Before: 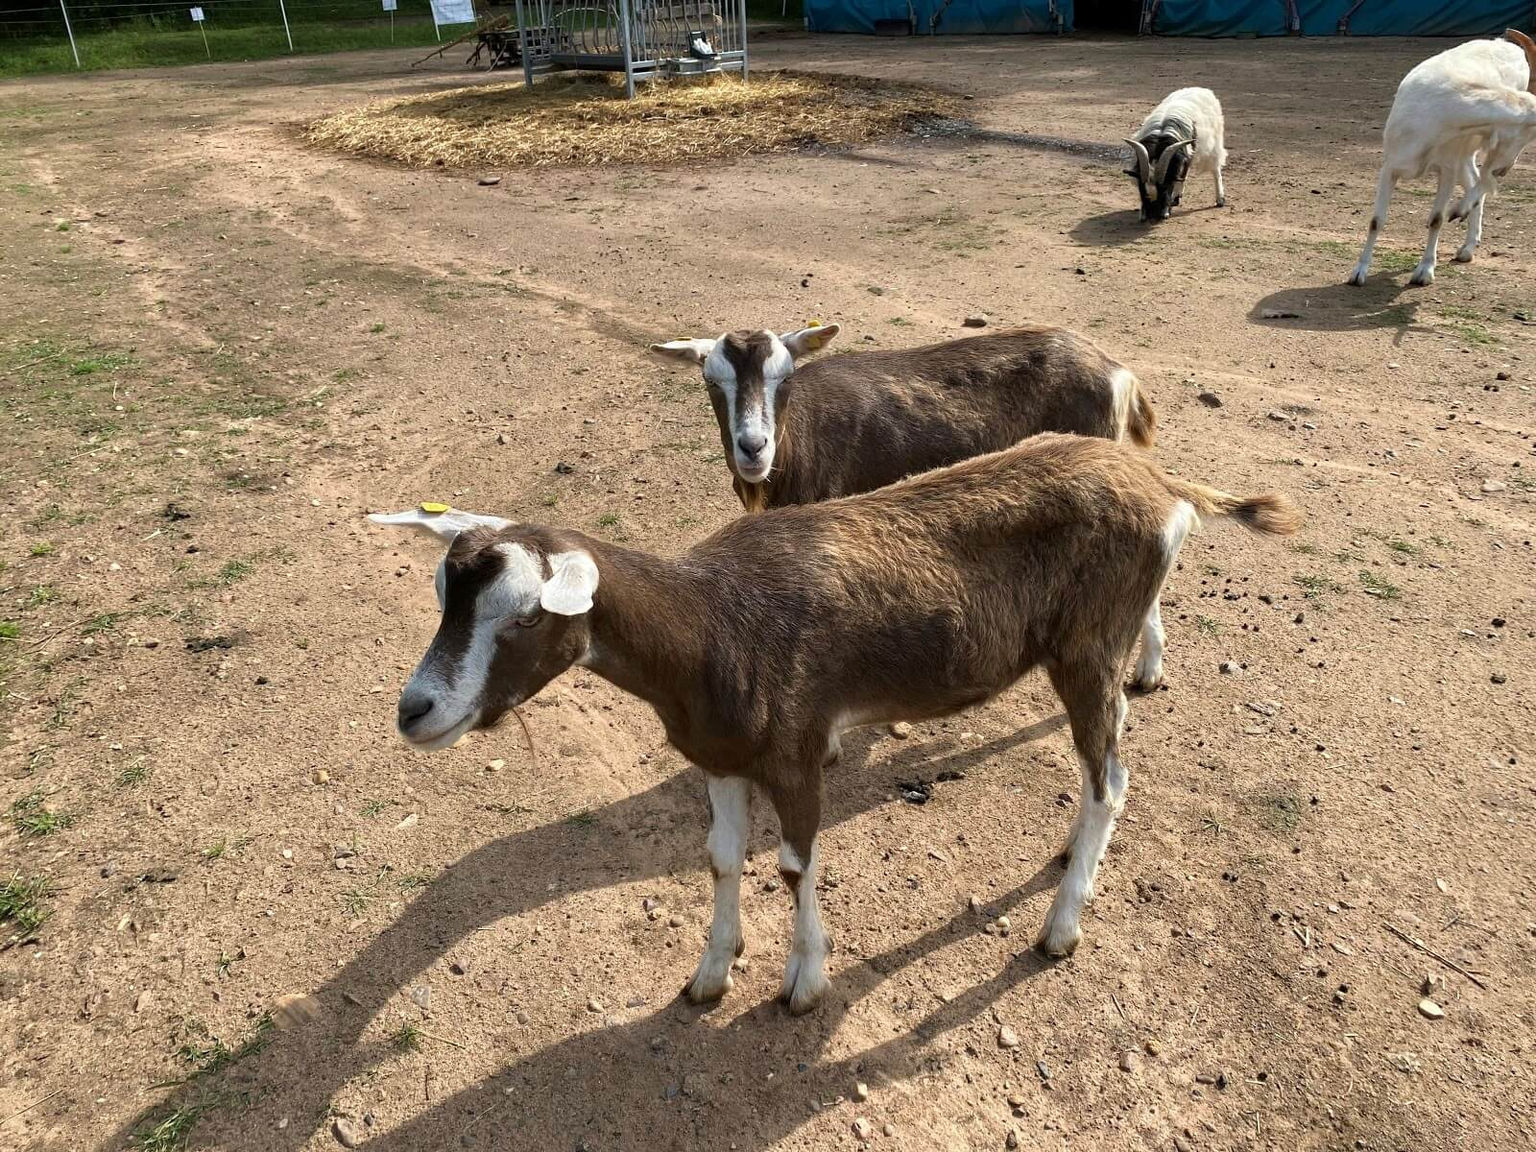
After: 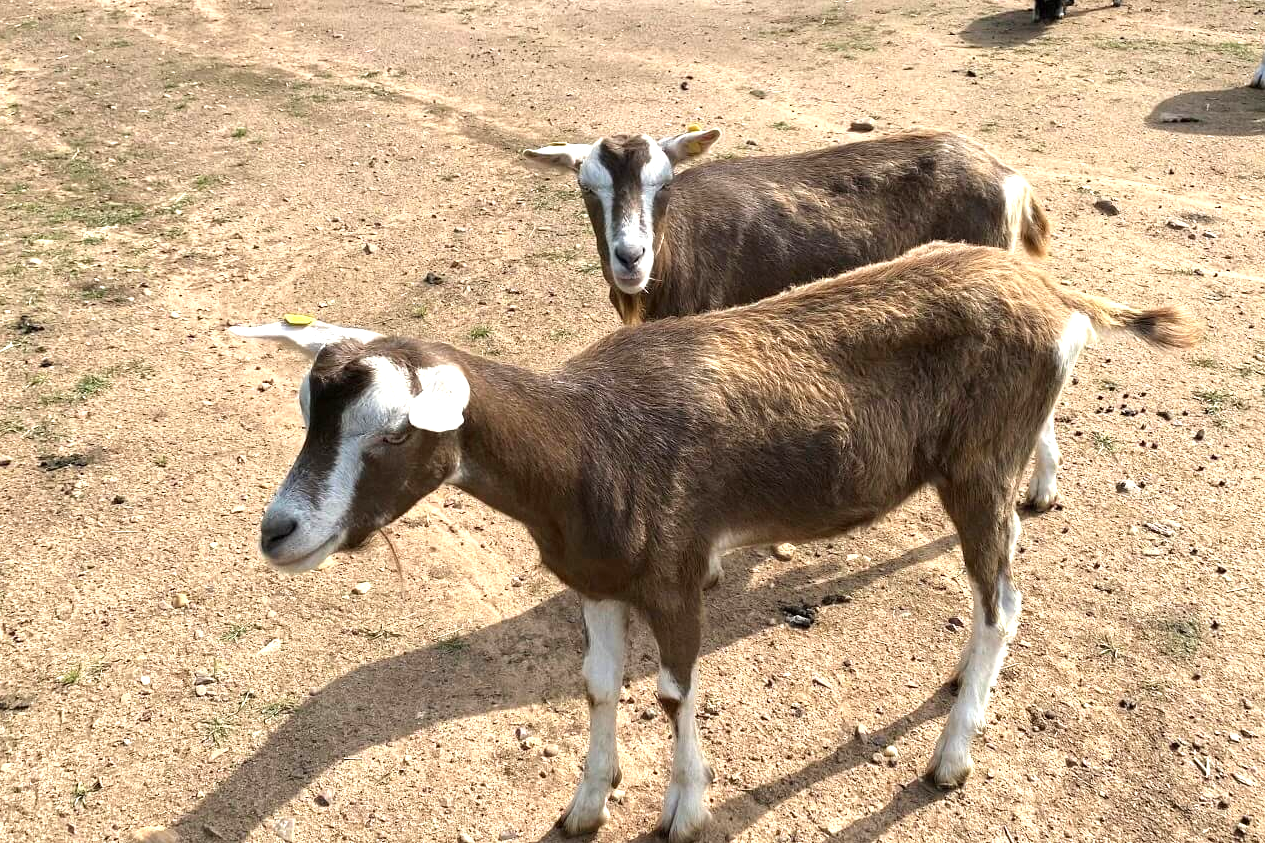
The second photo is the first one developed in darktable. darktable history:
crop: left 9.645%, top 17.418%, right 11.266%, bottom 12.317%
base curve: preserve colors none
exposure: black level correction 0, exposure 0.692 EV, compensate highlight preservation false
